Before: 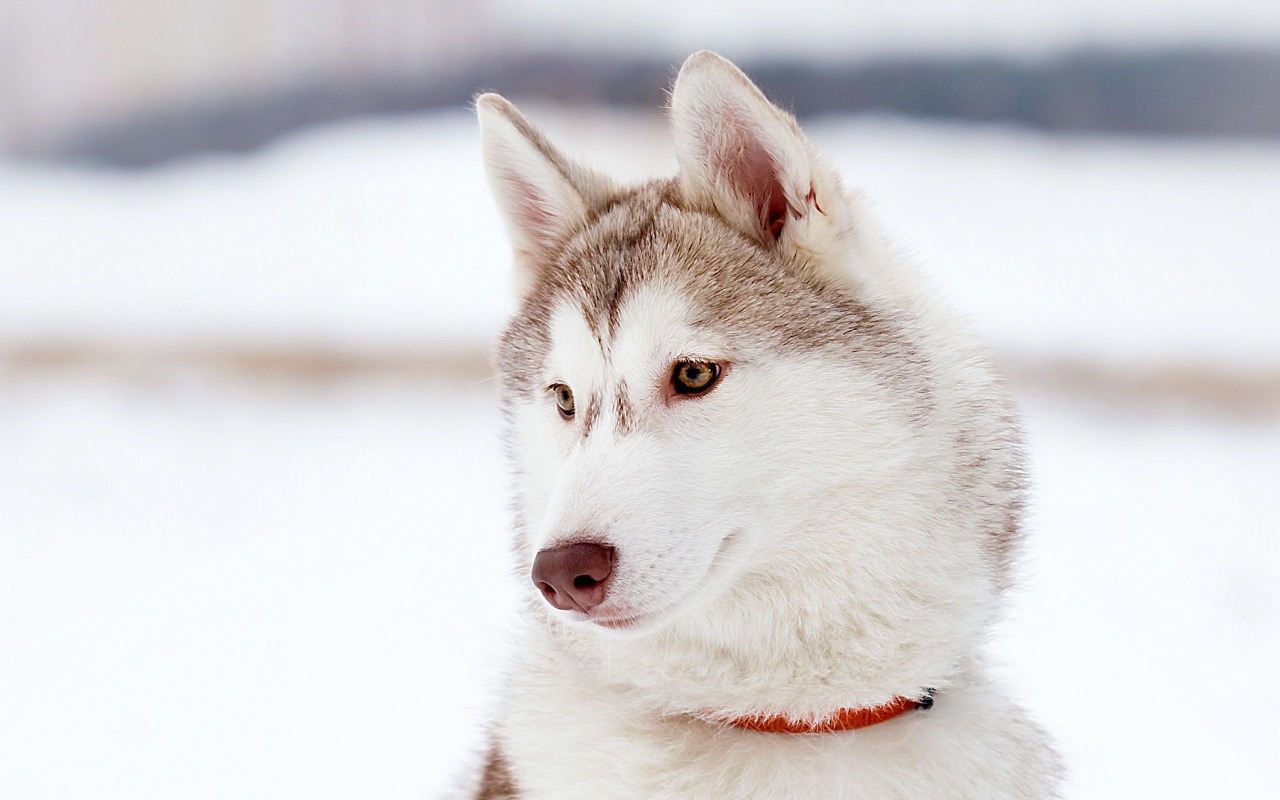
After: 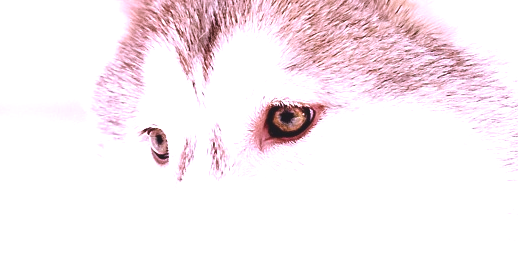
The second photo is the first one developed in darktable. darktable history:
color correction: highlights a* 15.55, highlights b* -19.92
exposure: black level correction -0.005, exposure 1 EV, compensate highlight preservation false
crop: left 31.739%, top 32.006%, right 27.738%, bottom 35.567%
